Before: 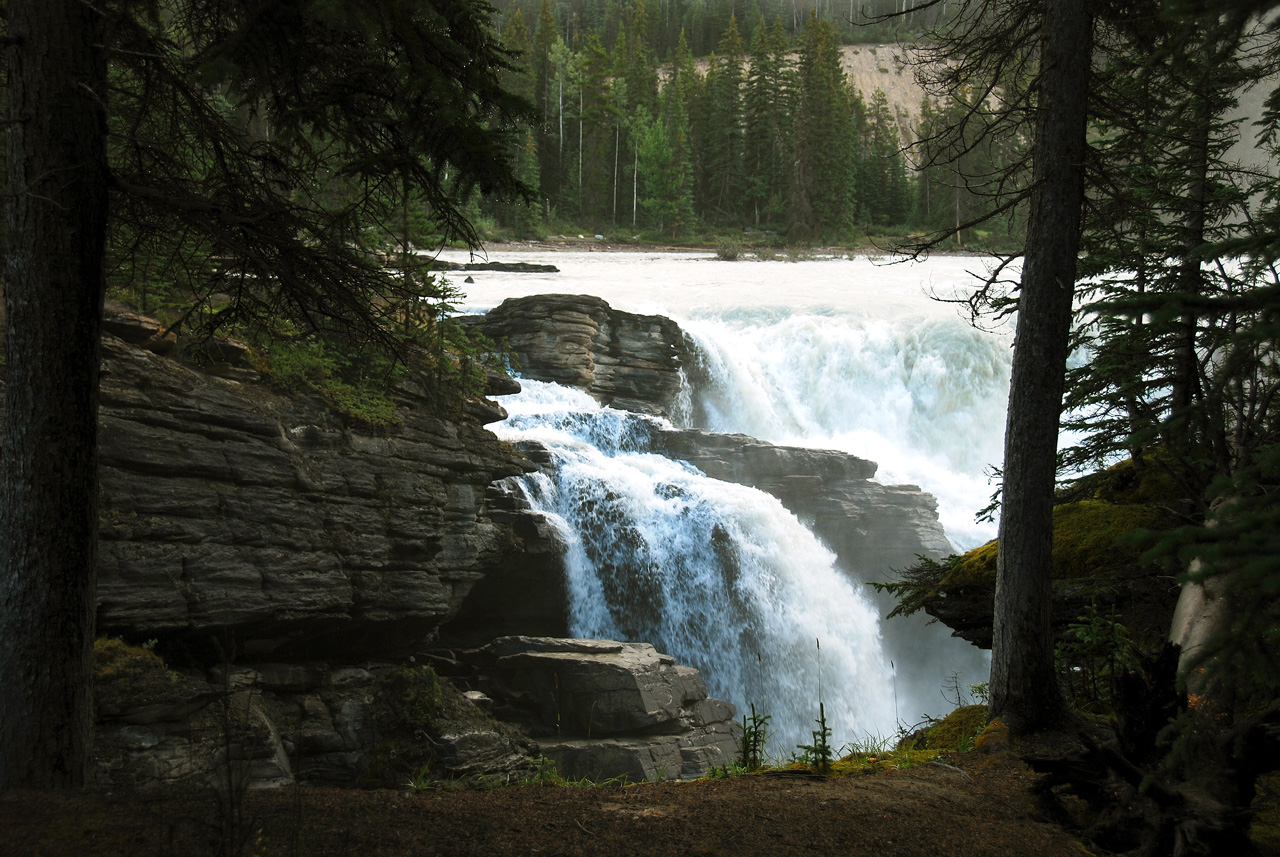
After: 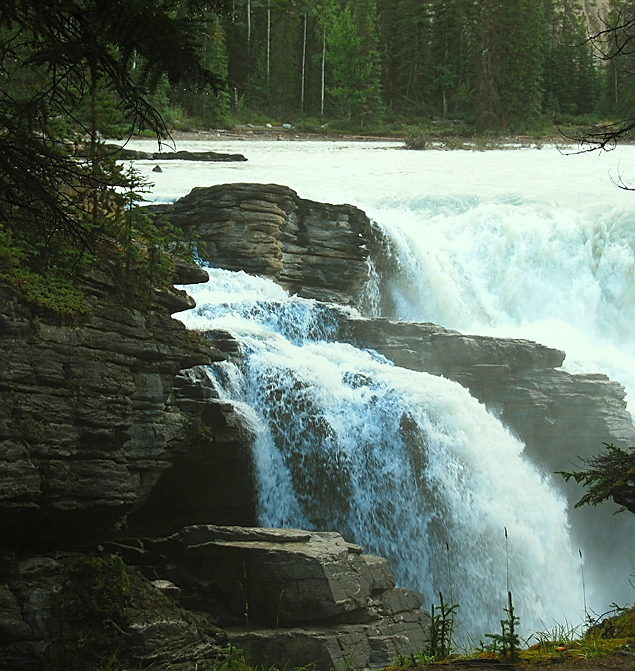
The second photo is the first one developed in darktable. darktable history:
color correction: highlights a* -8.34, highlights b* 3.63
crop and rotate: angle 0.021°, left 24.397%, top 13.045%, right 25.951%, bottom 8.501%
contrast equalizer: y [[0.439, 0.44, 0.442, 0.457, 0.493, 0.498], [0.5 ×6], [0.5 ×6], [0 ×6], [0 ×6]]
sharpen: radius 1.471, amount 0.394, threshold 1.14
